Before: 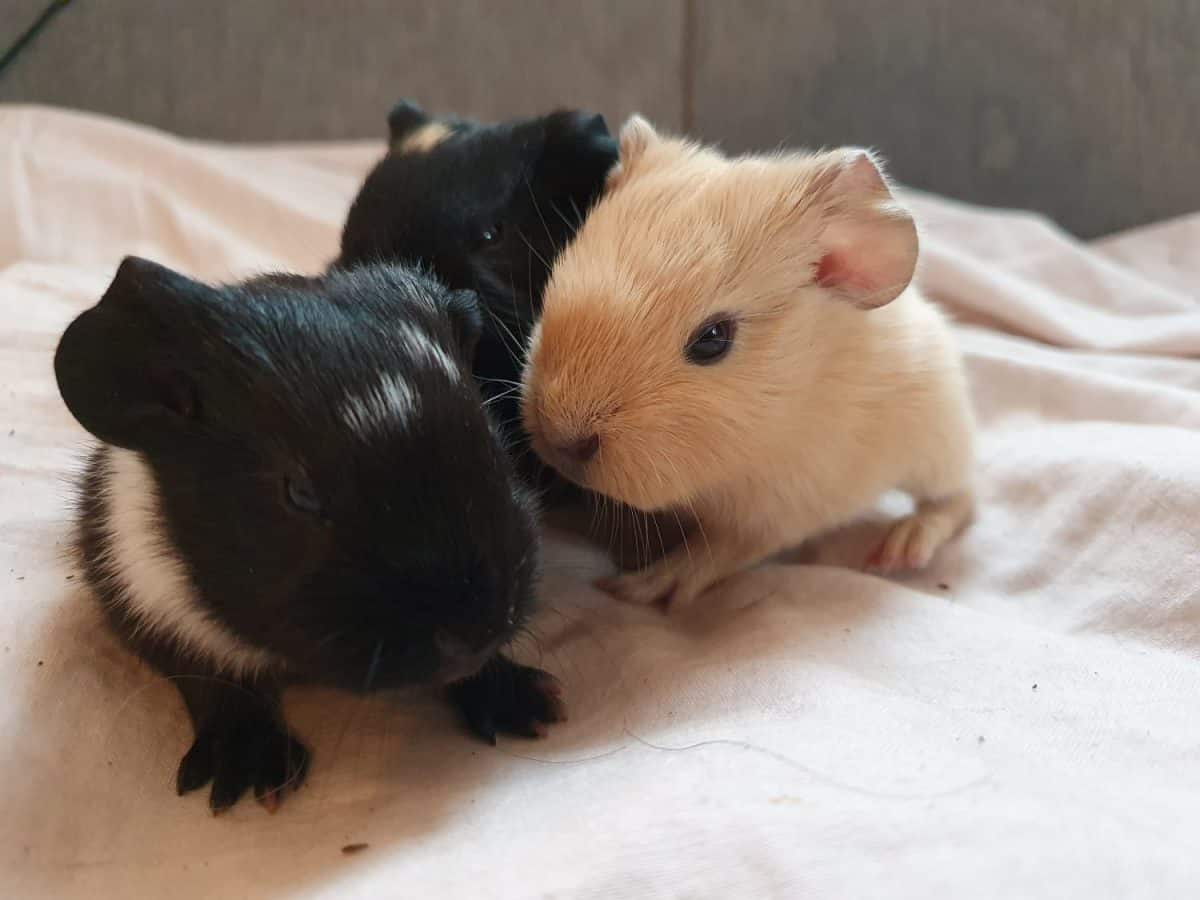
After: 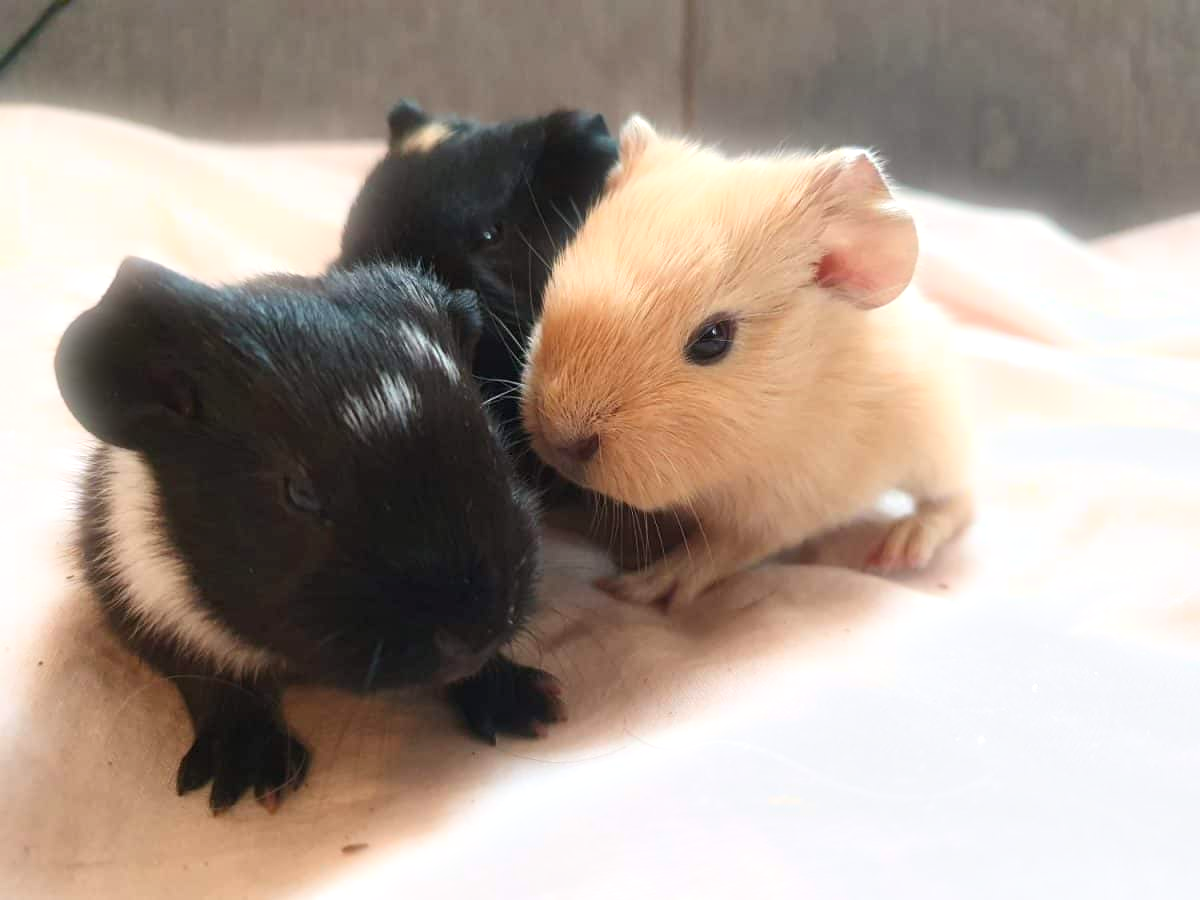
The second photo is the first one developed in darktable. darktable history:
bloom: size 5%, threshold 95%, strength 15%
exposure: exposure 0.6 EV, compensate highlight preservation false
